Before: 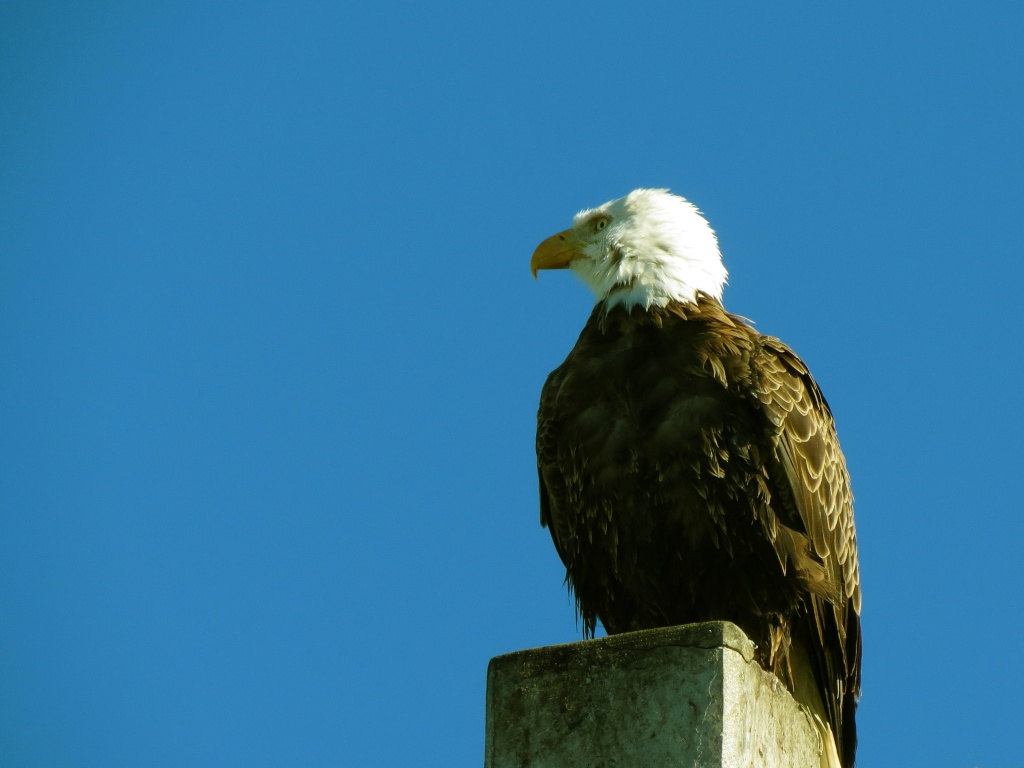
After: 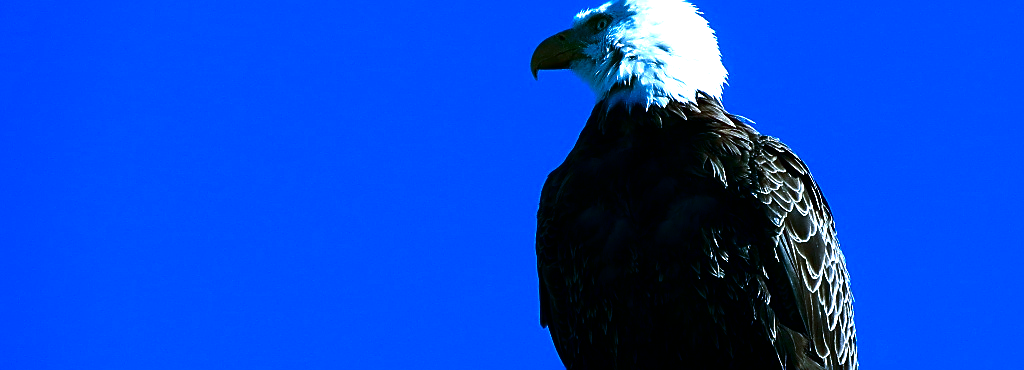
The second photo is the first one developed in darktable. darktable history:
crop and rotate: top 26.168%, bottom 25.541%
contrast brightness saturation: brightness -0.527
sharpen: radius 1.373, amount 1.263, threshold 0.618
exposure: exposure 0.164 EV, compensate exposure bias true, compensate highlight preservation false
color calibration: output R [1.063, -0.012, -0.003, 0], output B [-0.079, 0.047, 1, 0], illuminant as shot in camera, x 0.482, y 0.432, temperature 2419.52 K
tone equalizer: -8 EV -0.79 EV, -7 EV -0.692 EV, -6 EV -0.569 EV, -5 EV -0.392 EV, -3 EV 0.383 EV, -2 EV 0.6 EV, -1 EV 0.69 EV, +0 EV 0.725 EV, edges refinement/feathering 500, mask exposure compensation -1.57 EV, preserve details no
